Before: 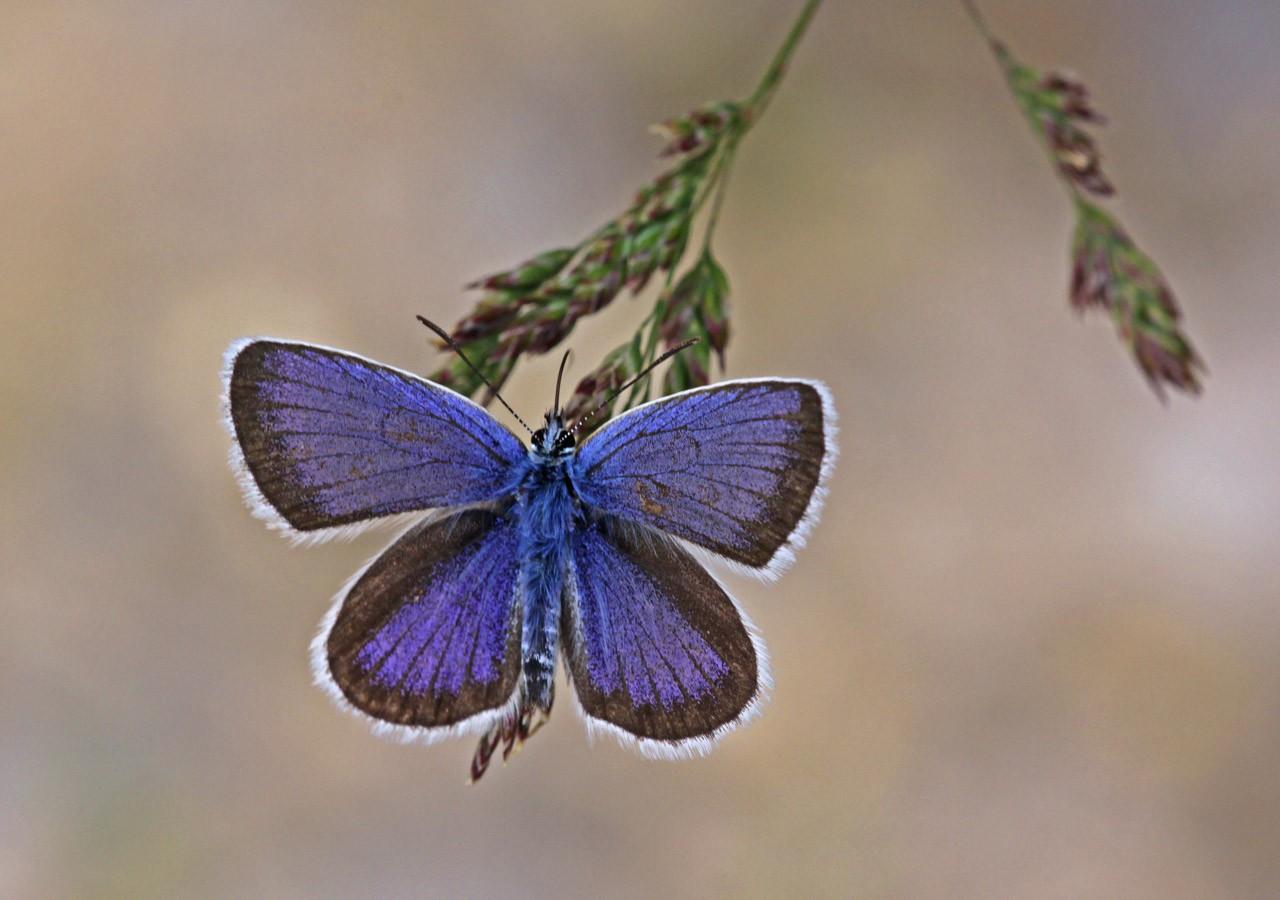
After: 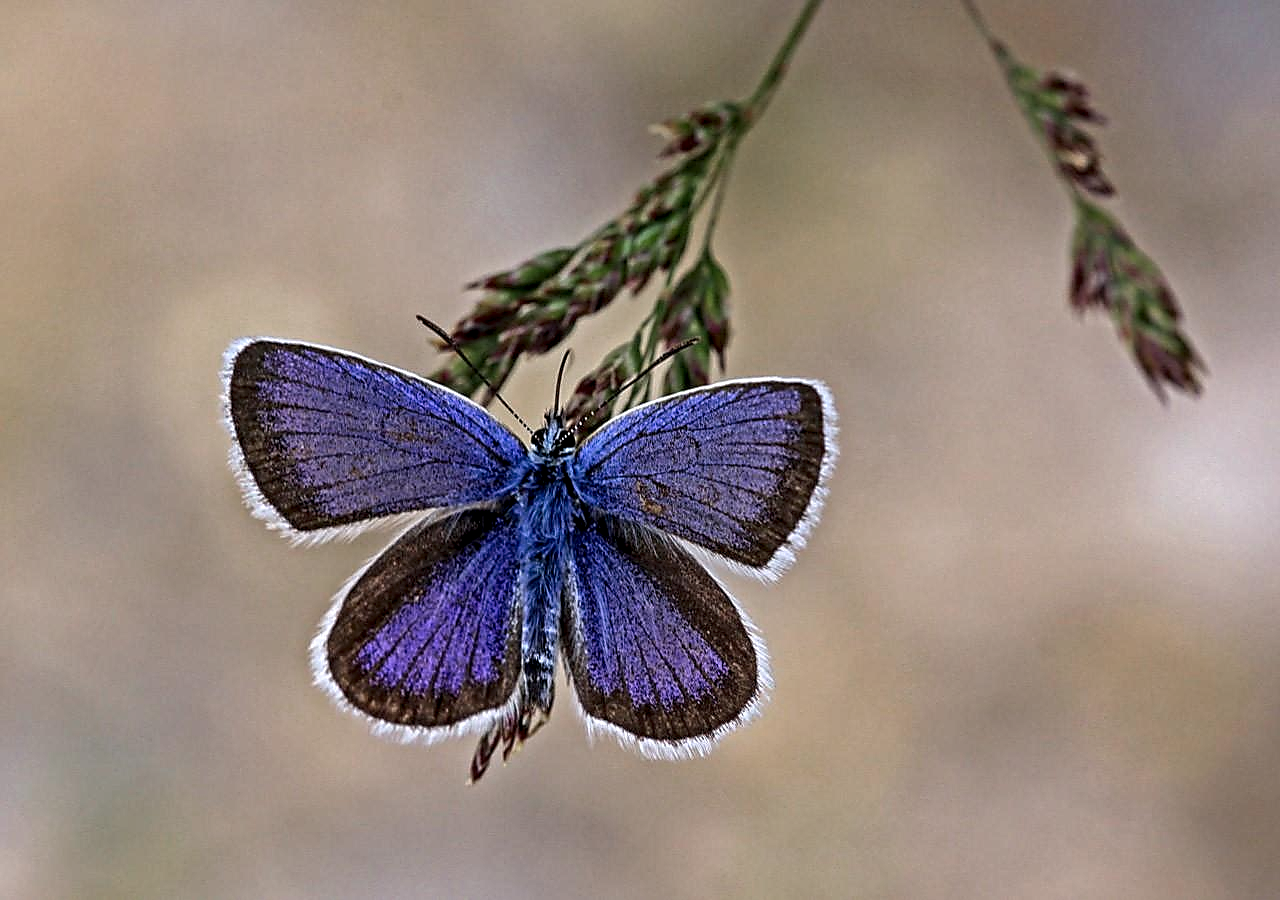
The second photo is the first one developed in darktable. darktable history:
sharpen: radius 1.4, amount 1.25, threshold 0.7
local contrast: highlights 60%, shadows 60%, detail 160%
color zones: curves: ch0 [(0, 0.5) (0.143, 0.5) (0.286, 0.456) (0.429, 0.5) (0.571, 0.5) (0.714, 0.5) (0.857, 0.5) (1, 0.5)]; ch1 [(0, 0.5) (0.143, 0.5) (0.286, 0.422) (0.429, 0.5) (0.571, 0.5) (0.714, 0.5) (0.857, 0.5) (1, 0.5)]
